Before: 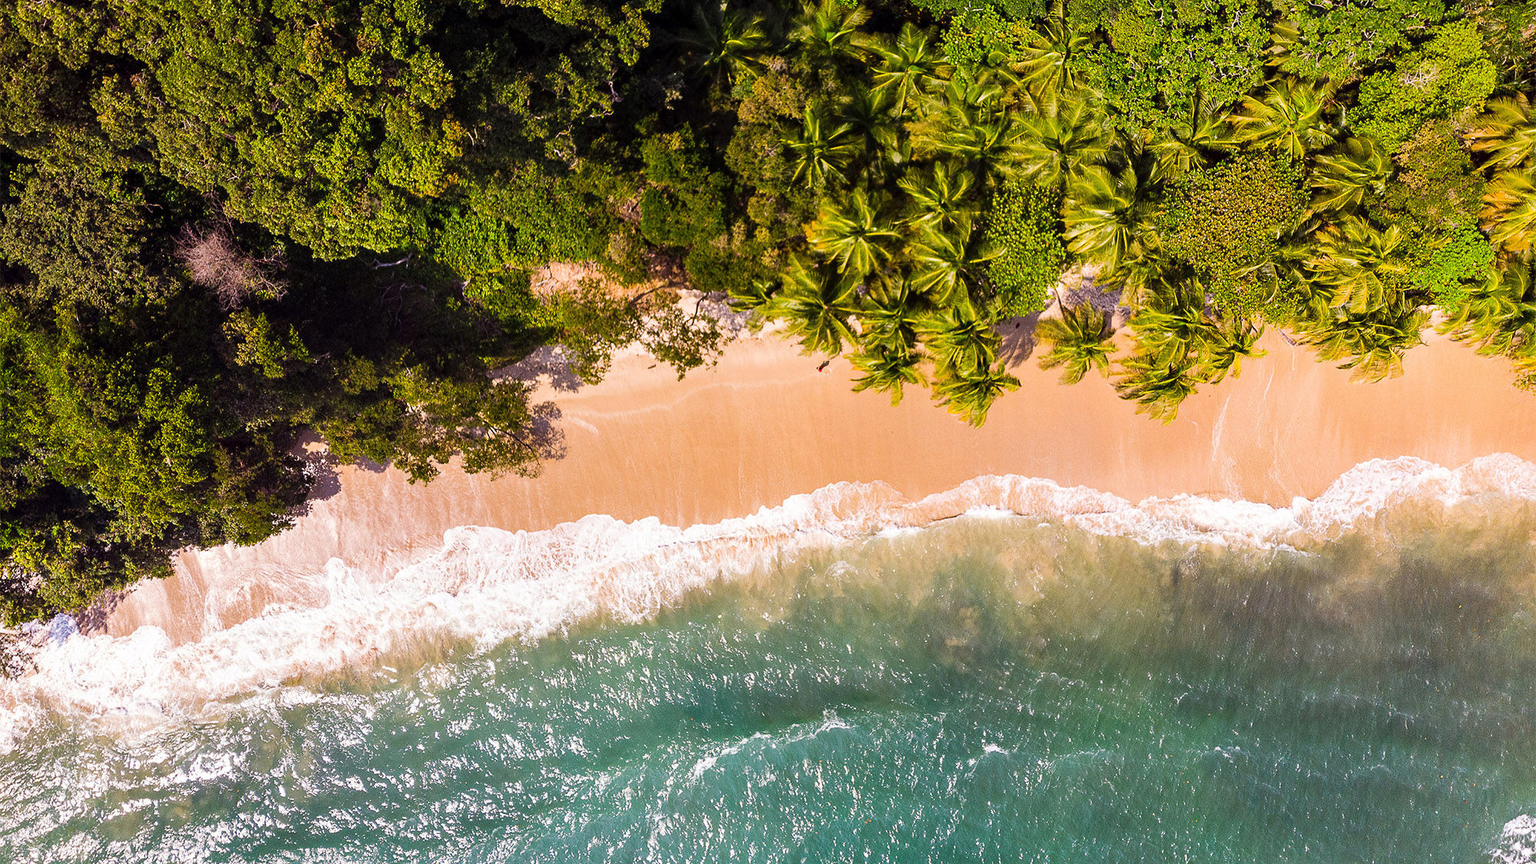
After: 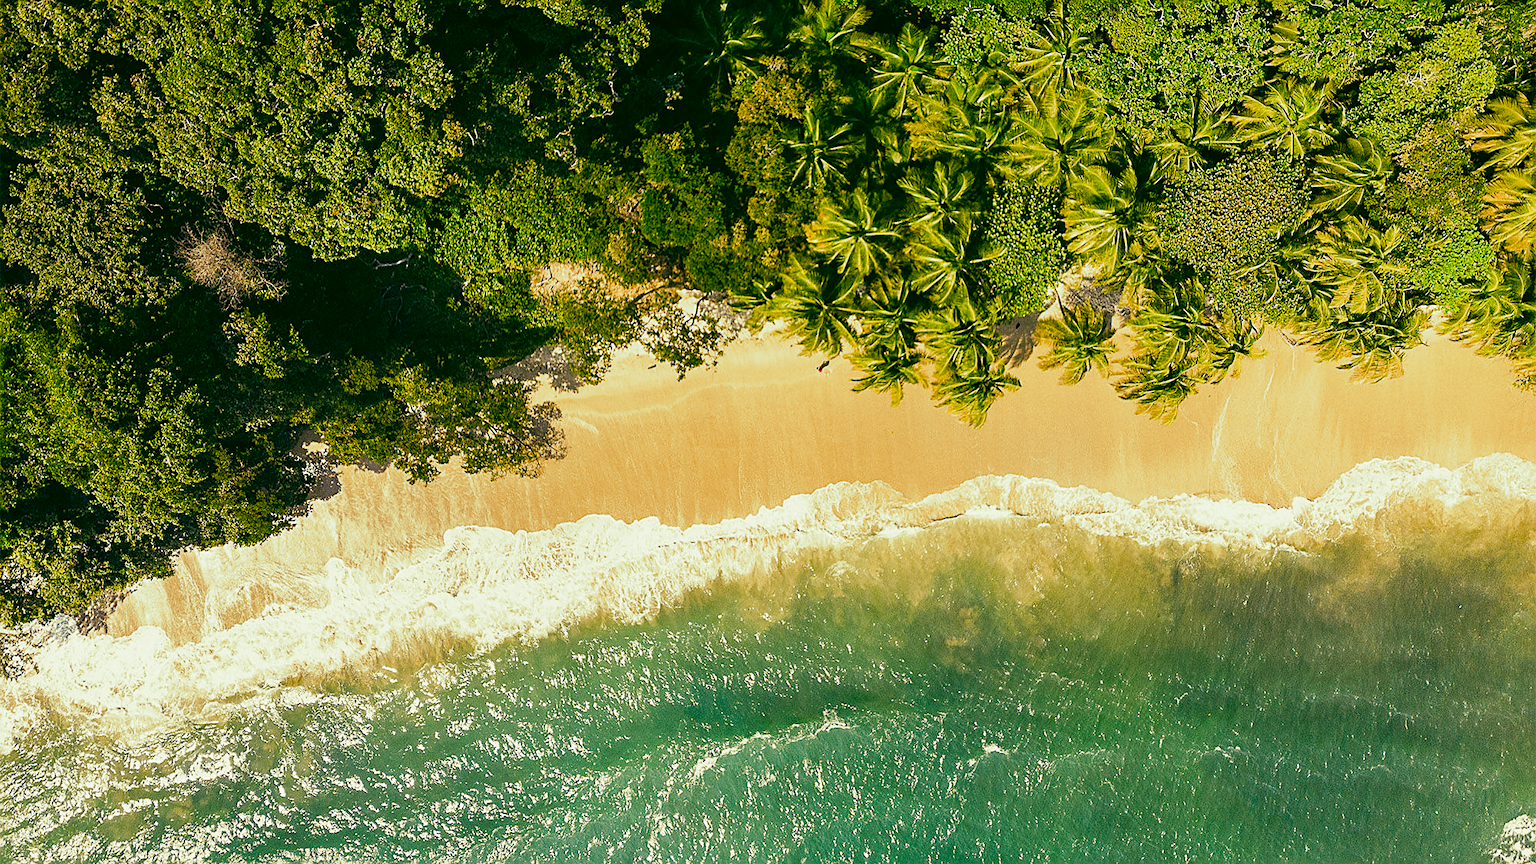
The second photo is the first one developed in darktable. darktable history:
split-toning: shadows › hue 290.82°, shadows › saturation 0.34, highlights › saturation 0.38, balance 0, compress 50%
sharpen: on, module defaults
color correction: highlights a* 5.62, highlights b* 33.57, shadows a* -25.86, shadows b* 4.02
